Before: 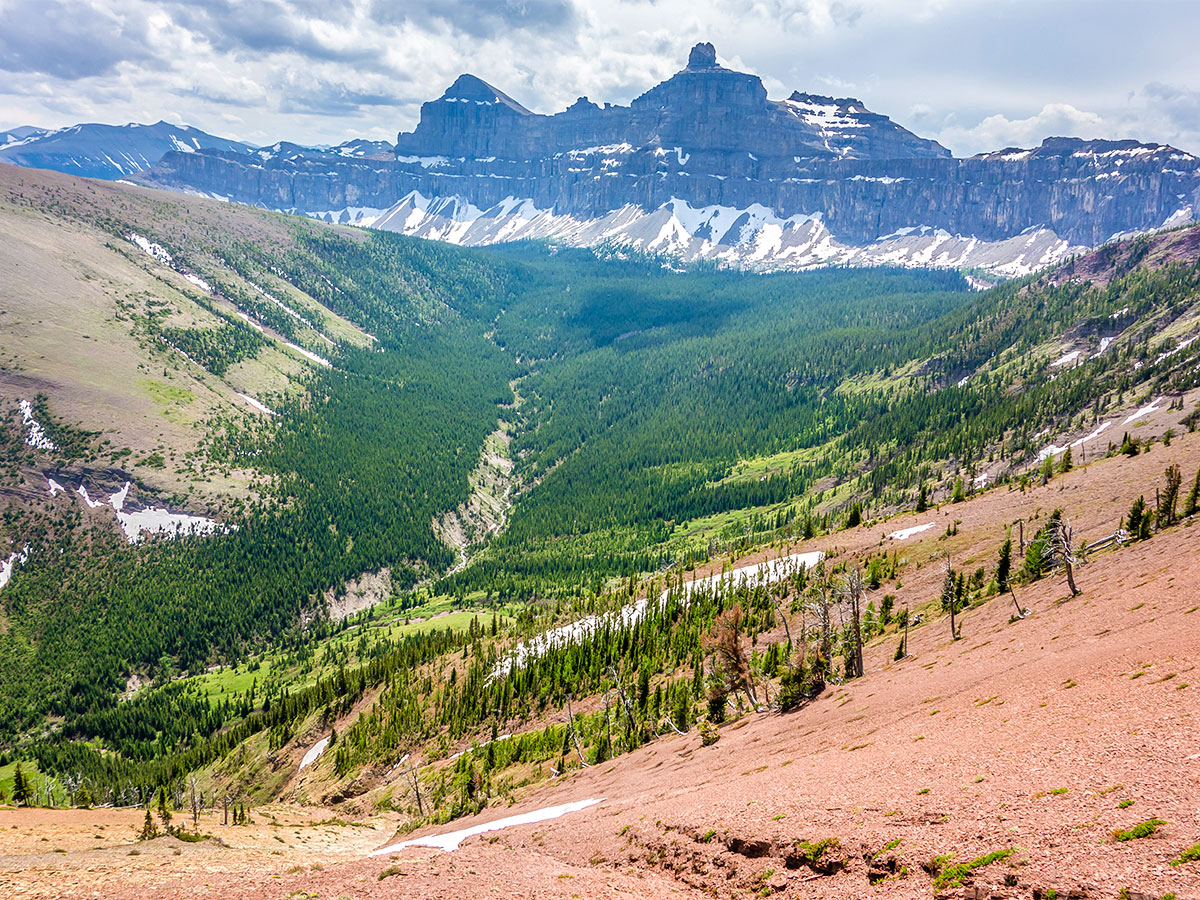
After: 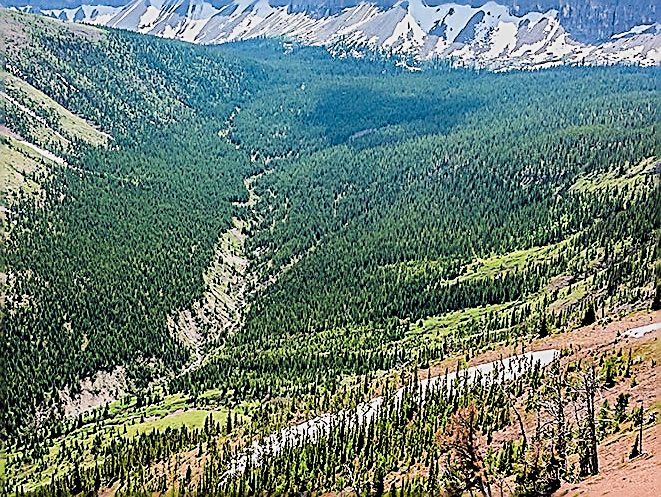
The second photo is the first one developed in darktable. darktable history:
crop and rotate: left 22.166%, top 22.467%, right 22.678%, bottom 22.31%
sharpen: amount 1.871
filmic rgb: black relative exposure -5.12 EV, white relative exposure 3.98 EV, hardness 2.89, contrast 1.3, highlights saturation mix -31.24%, color science v6 (2022)
